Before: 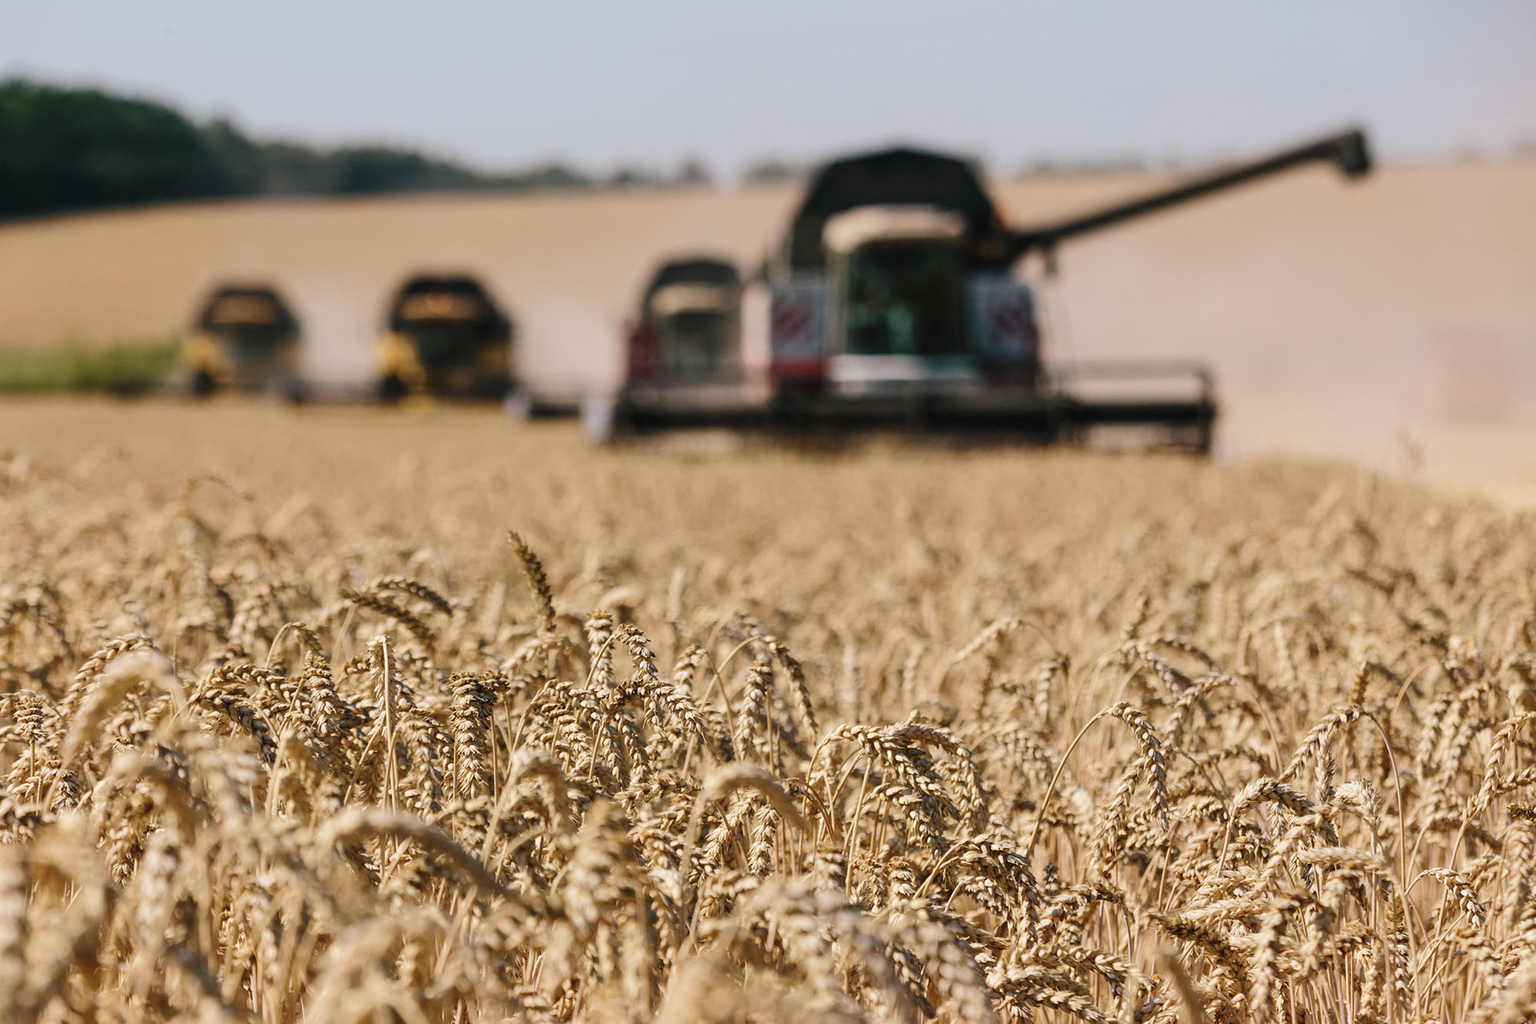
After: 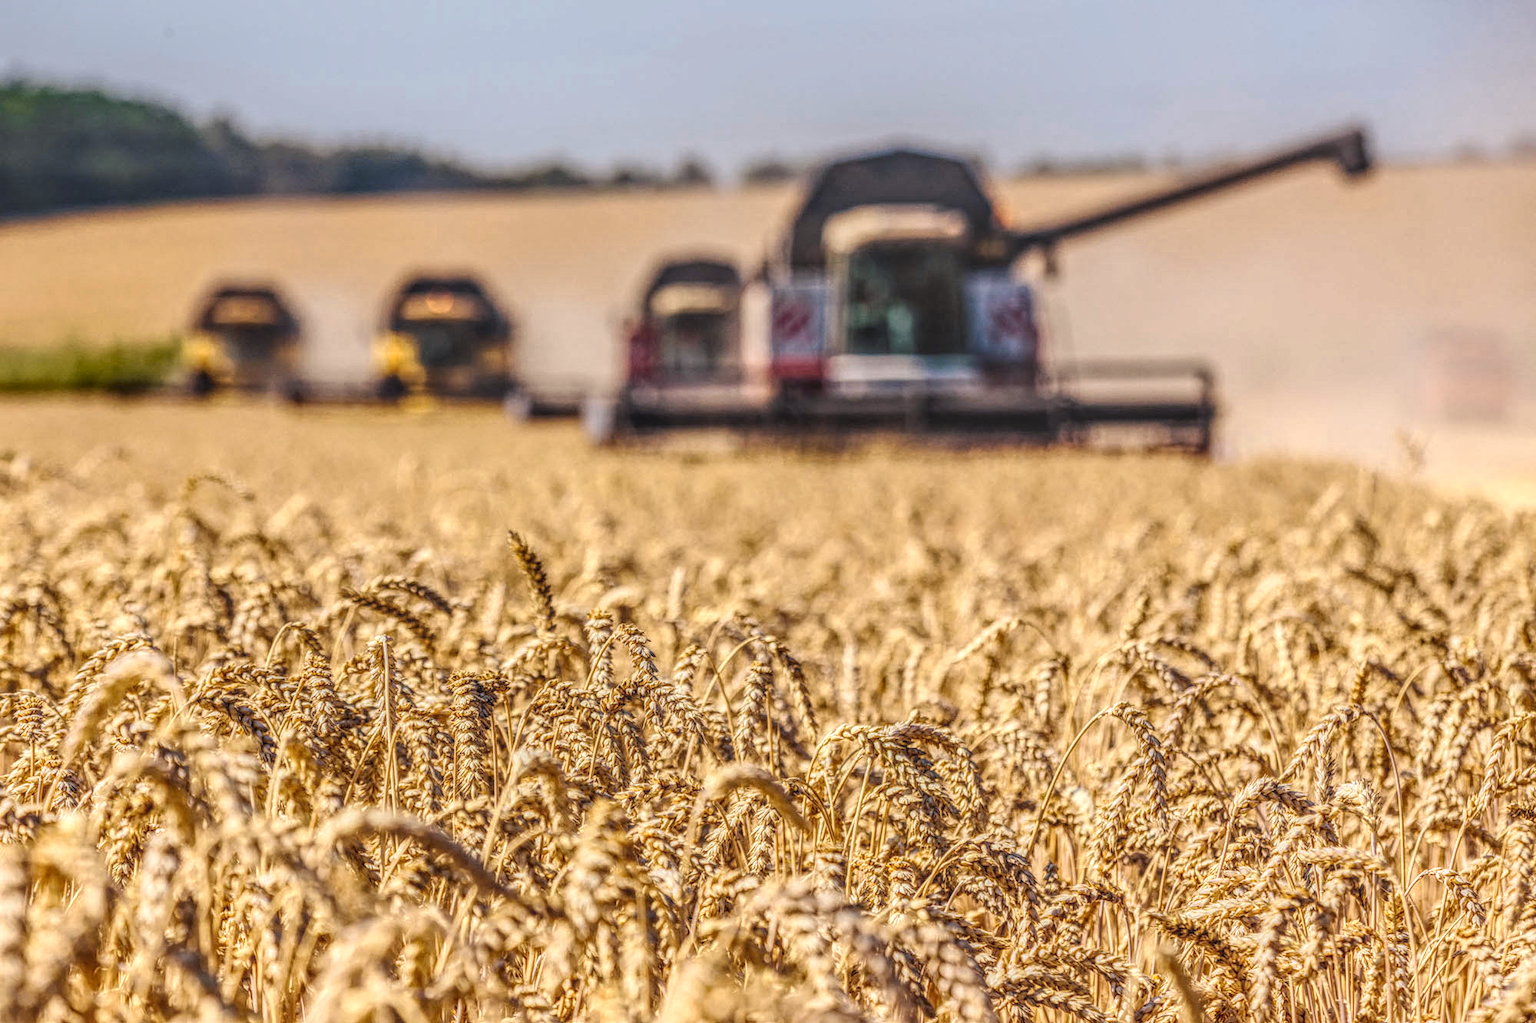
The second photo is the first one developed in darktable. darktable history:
local contrast: highlights 1%, shadows 5%, detail 201%, midtone range 0.25
color zones: curves: ch0 [(0.099, 0.624) (0.257, 0.596) (0.384, 0.376) (0.529, 0.492) (0.697, 0.564) (0.768, 0.532) (0.908, 0.644)]; ch1 [(0.112, 0.564) (0.254, 0.612) (0.432, 0.676) (0.592, 0.456) (0.743, 0.684) (0.888, 0.536)]; ch2 [(0.25, 0.5) (0.469, 0.36) (0.75, 0.5)]
color balance rgb: shadows lift › luminance 0.524%, shadows lift › chroma 6.81%, shadows lift › hue 298.62°, perceptual saturation grading › global saturation 8.655%, global vibrance 20%
